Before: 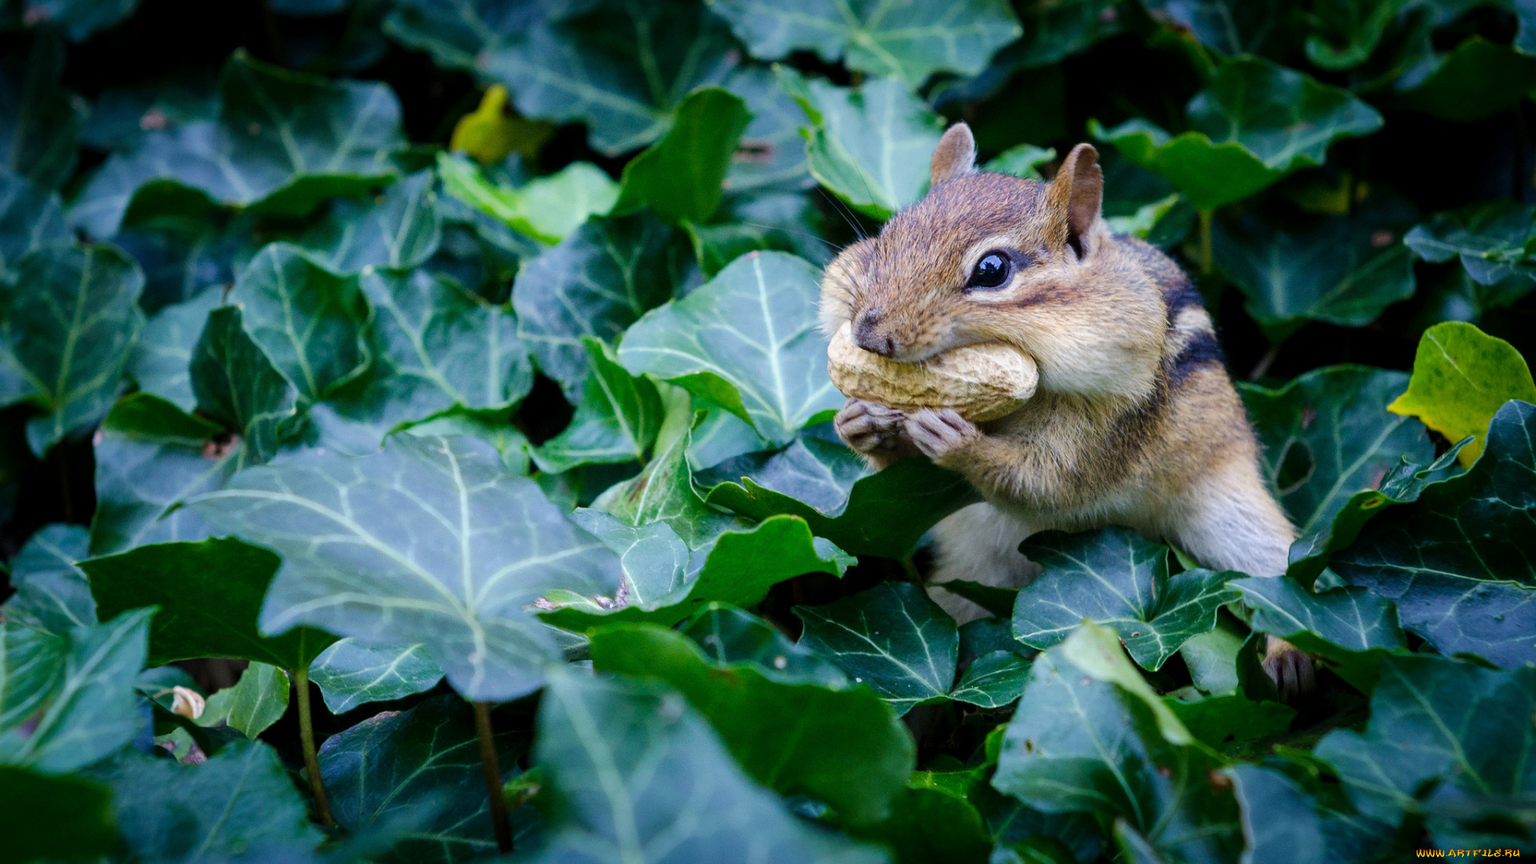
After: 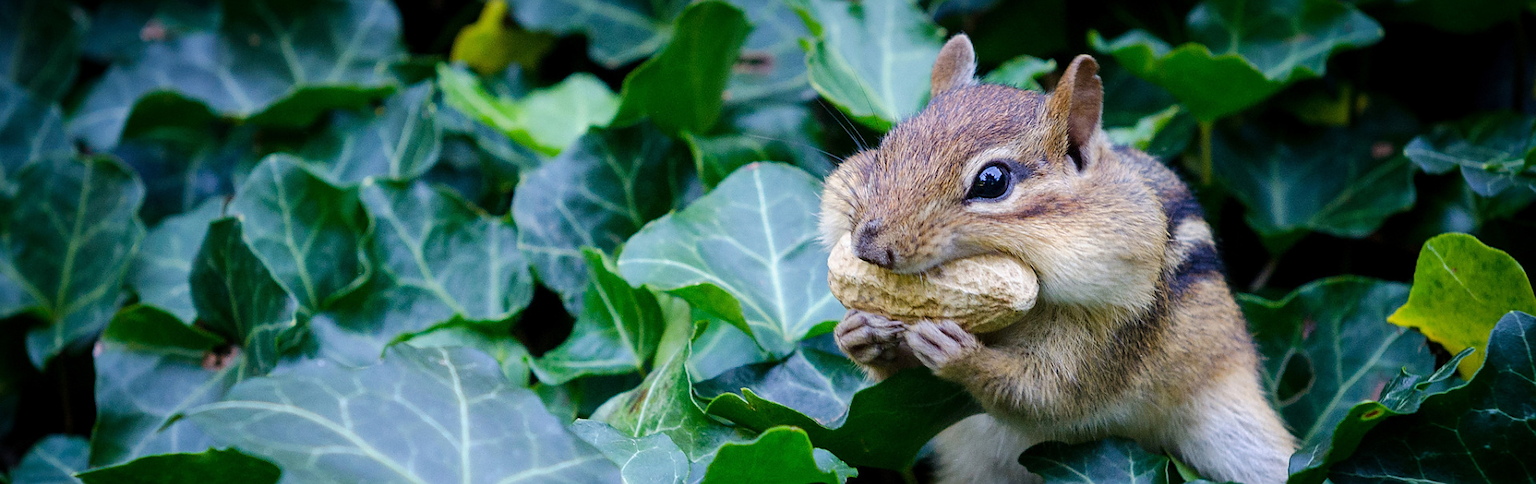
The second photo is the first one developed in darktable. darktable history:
sharpen: radius 1.049
crop and rotate: top 10.453%, bottom 33.492%
